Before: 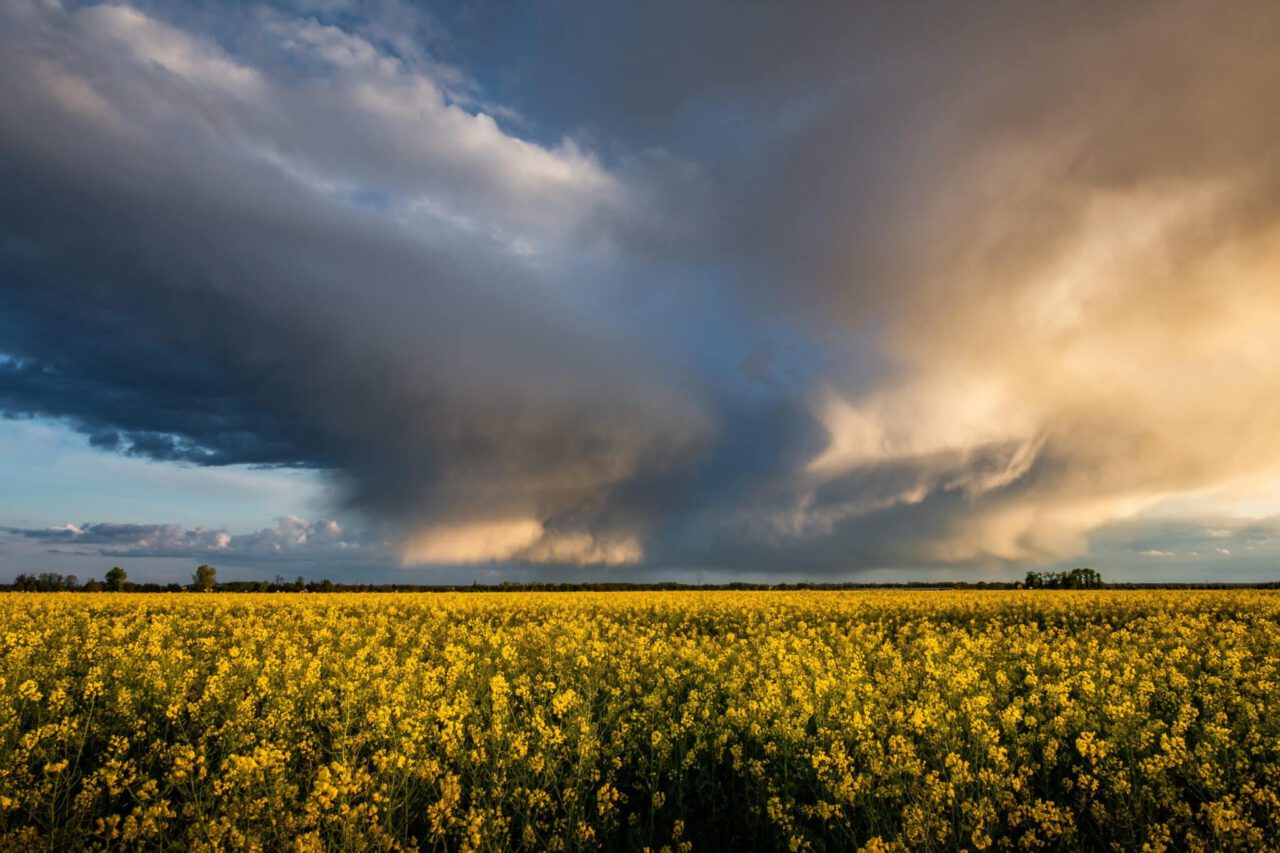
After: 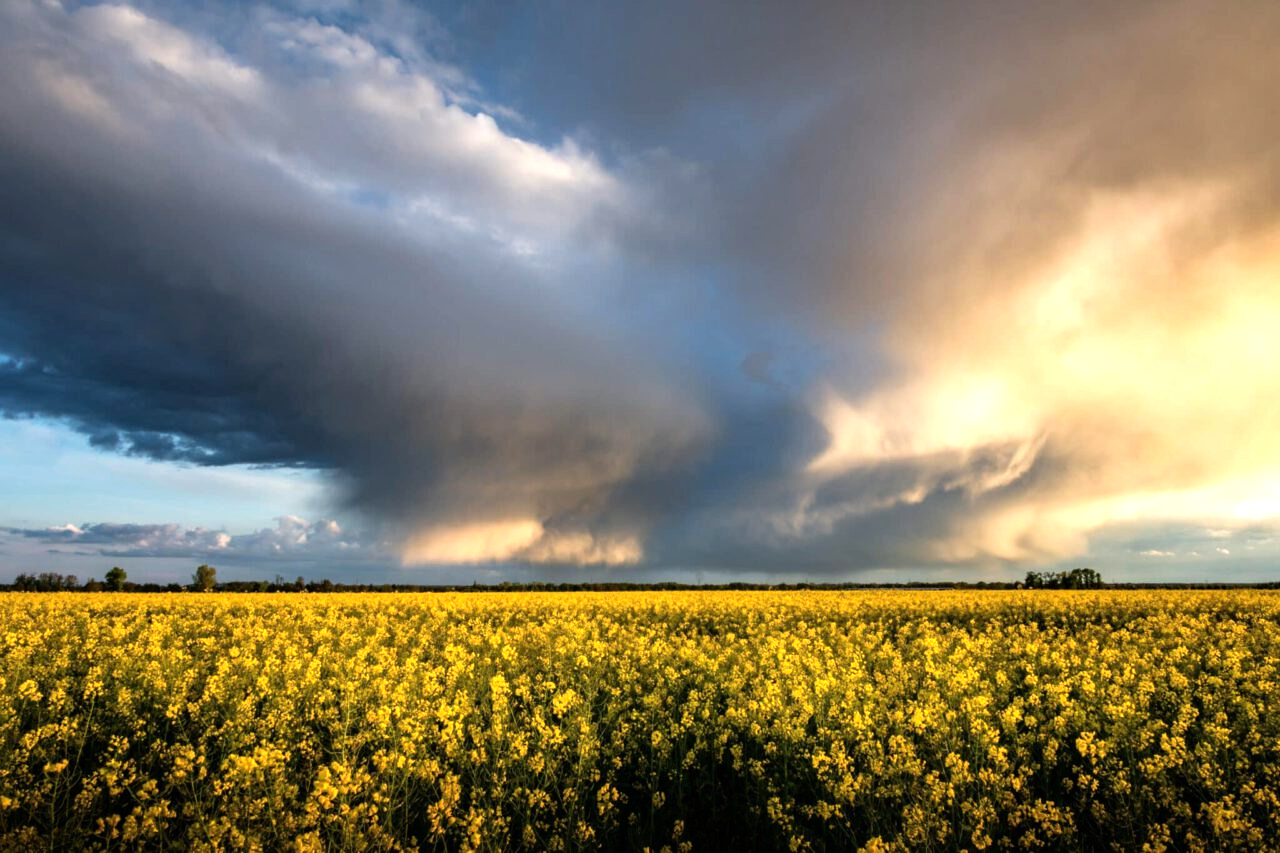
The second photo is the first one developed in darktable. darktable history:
tone equalizer: -8 EV -0.717 EV, -7 EV -0.718 EV, -6 EV -0.611 EV, -5 EV -0.403 EV, -3 EV 0.367 EV, -2 EV 0.6 EV, -1 EV 0.686 EV, +0 EV 0.781 EV
